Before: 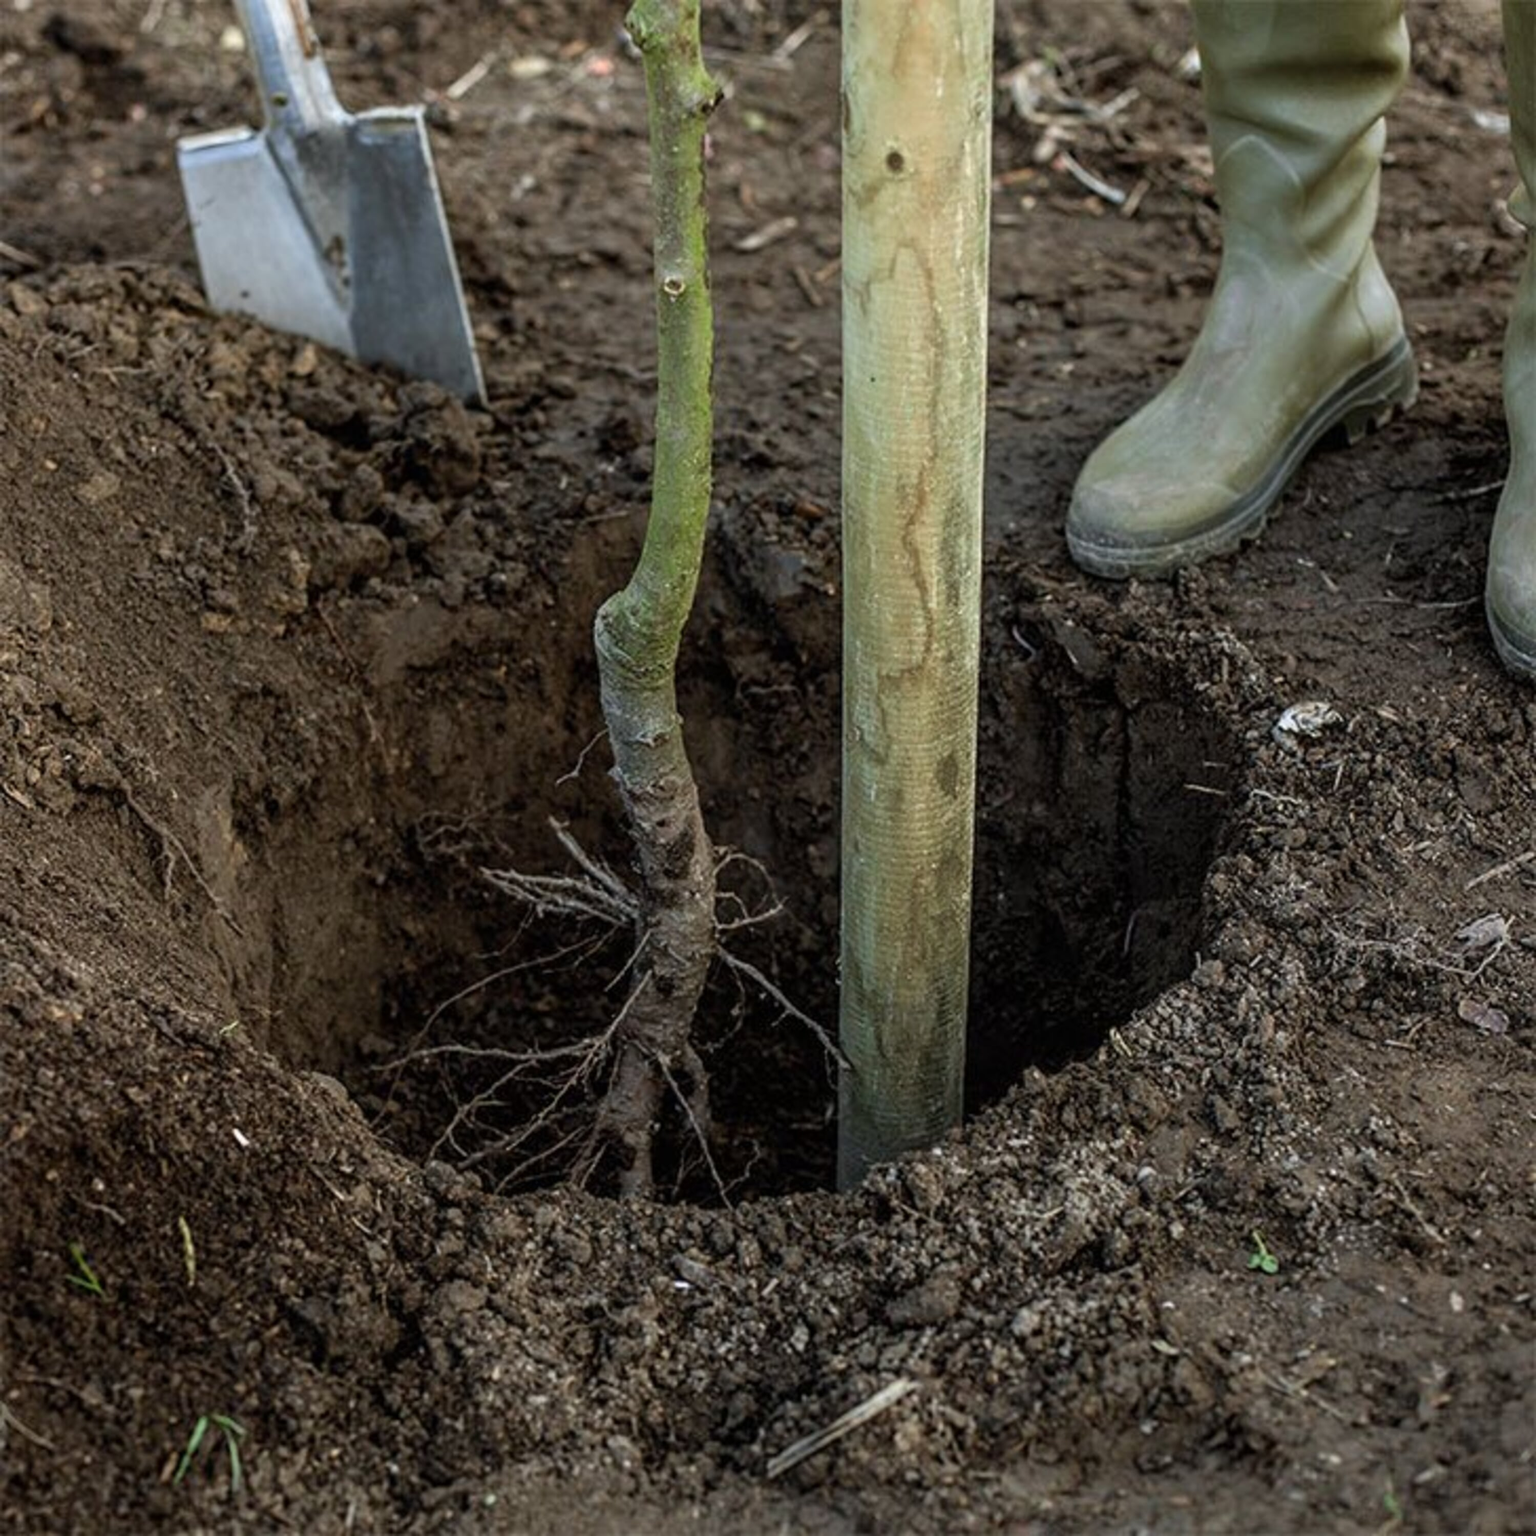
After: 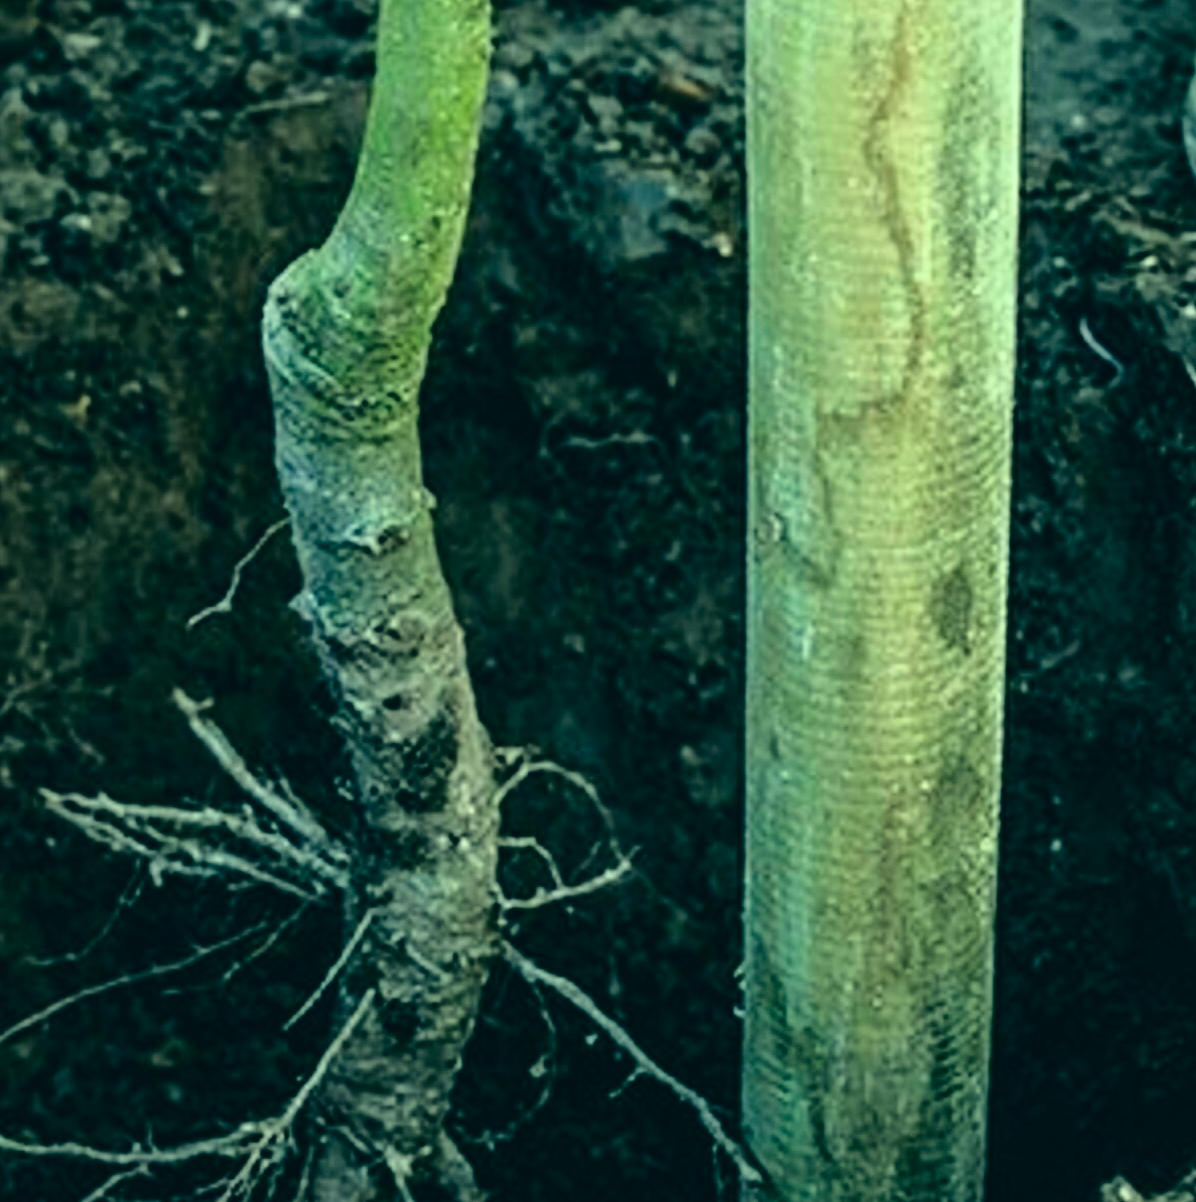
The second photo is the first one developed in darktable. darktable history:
base curve: curves: ch0 [(0, 0) (0.028, 0.03) (0.121, 0.232) (0.46, 0.748) (0.859, 0.968) (1, 1)]
color correction: highlights a* -20.03, highlights b* 9.8, shadows a* -20.11, shadows b* -10.09
crop: left 29.954%, top 30.188%, right 30.143%, bottom 29.725%
